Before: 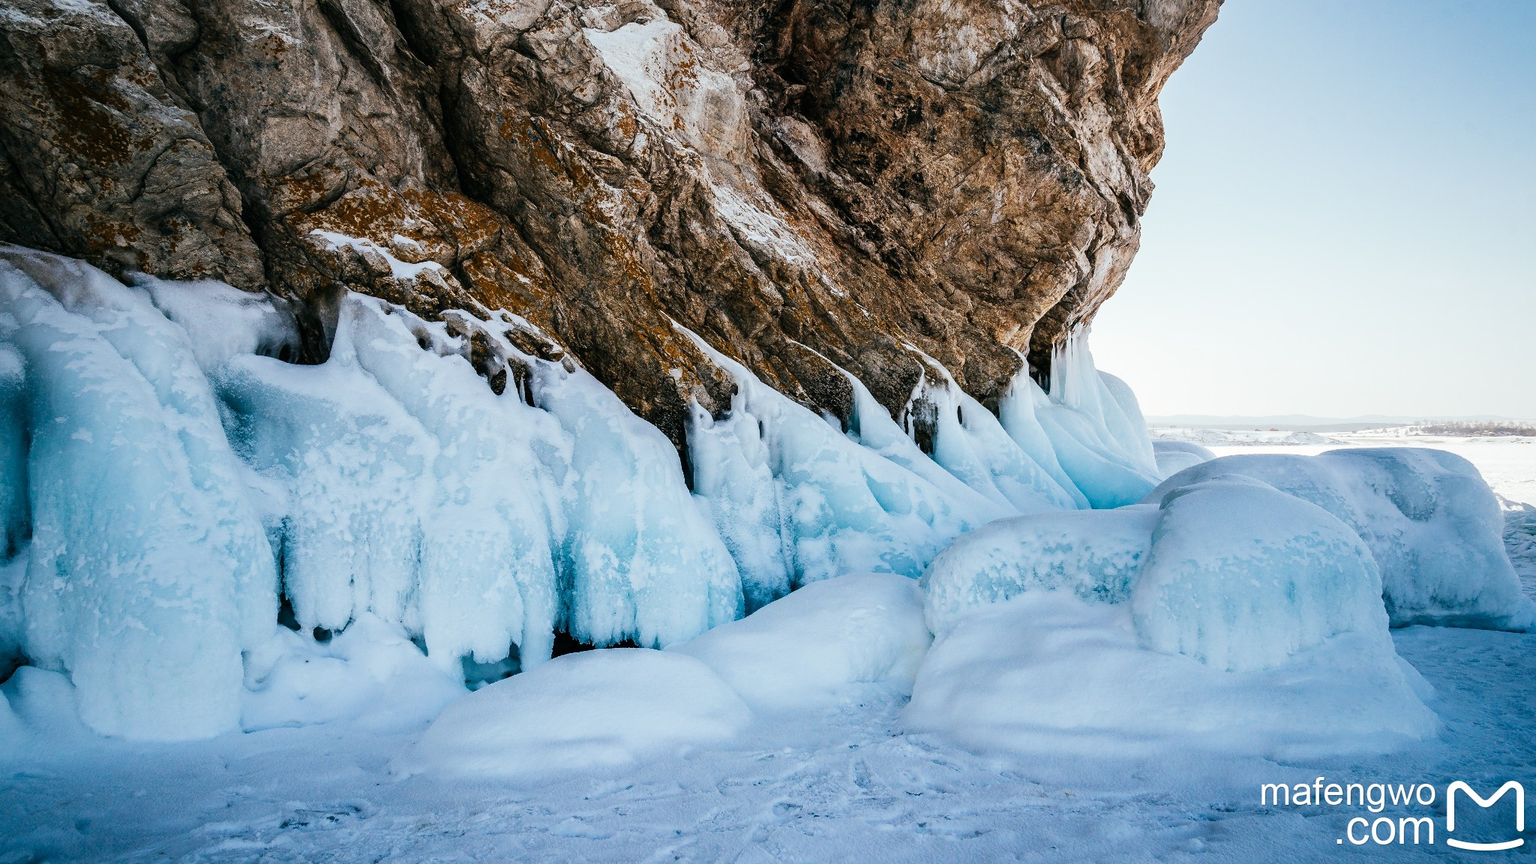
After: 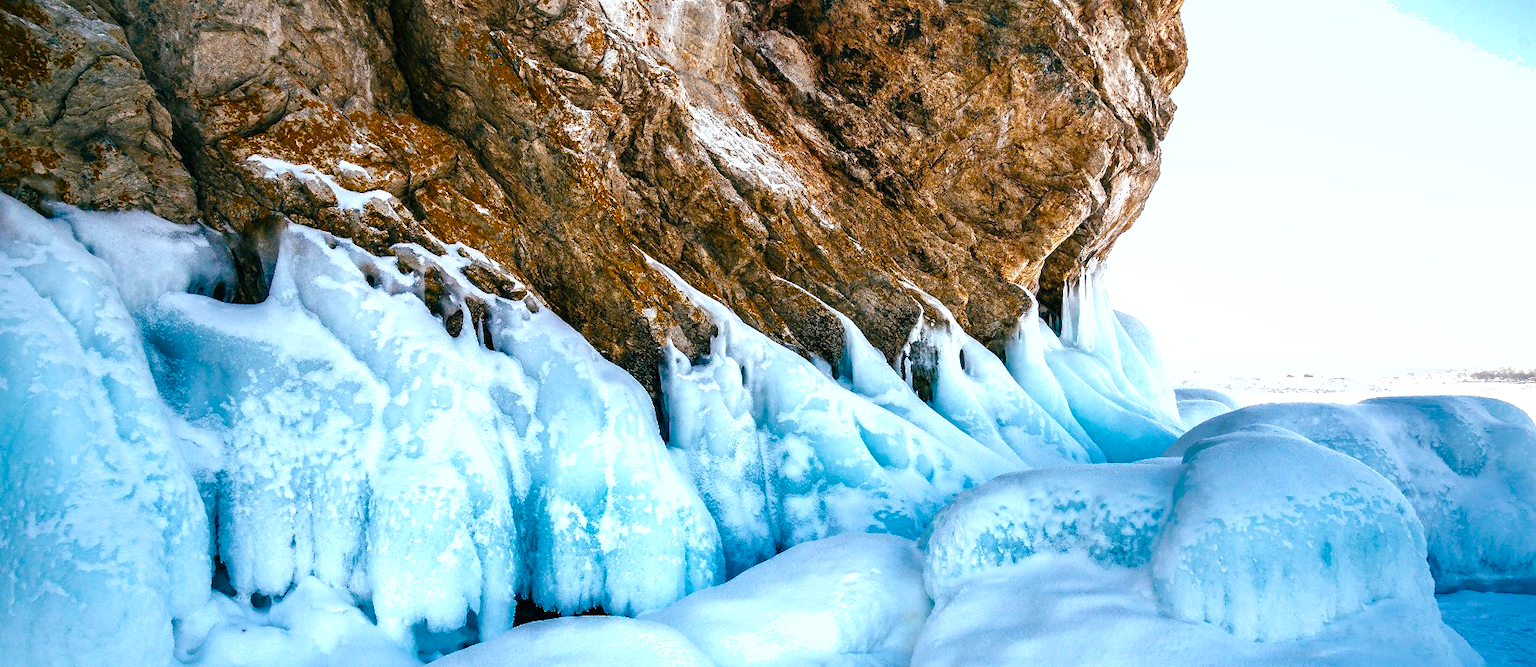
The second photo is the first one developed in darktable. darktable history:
color balance rgb: linear chroma grading › shadows -2.2%, linear chroma grading › highlights -15%, linear chroma grading › global chroma -10%, linear chroma grading › mid-tones -10%, perceptual saturation grading › global saturation 45%, perceptual saturation grading › highlights -50%, perceptual saturation grading › shadows 30%, perceptual brilliance grading › global brilliance 18%, global vibrance 45%
shadows and highlights: on, module defaults
crop: left 5.596%, top 10.314%, right 3.534%, bottom 19.395%
